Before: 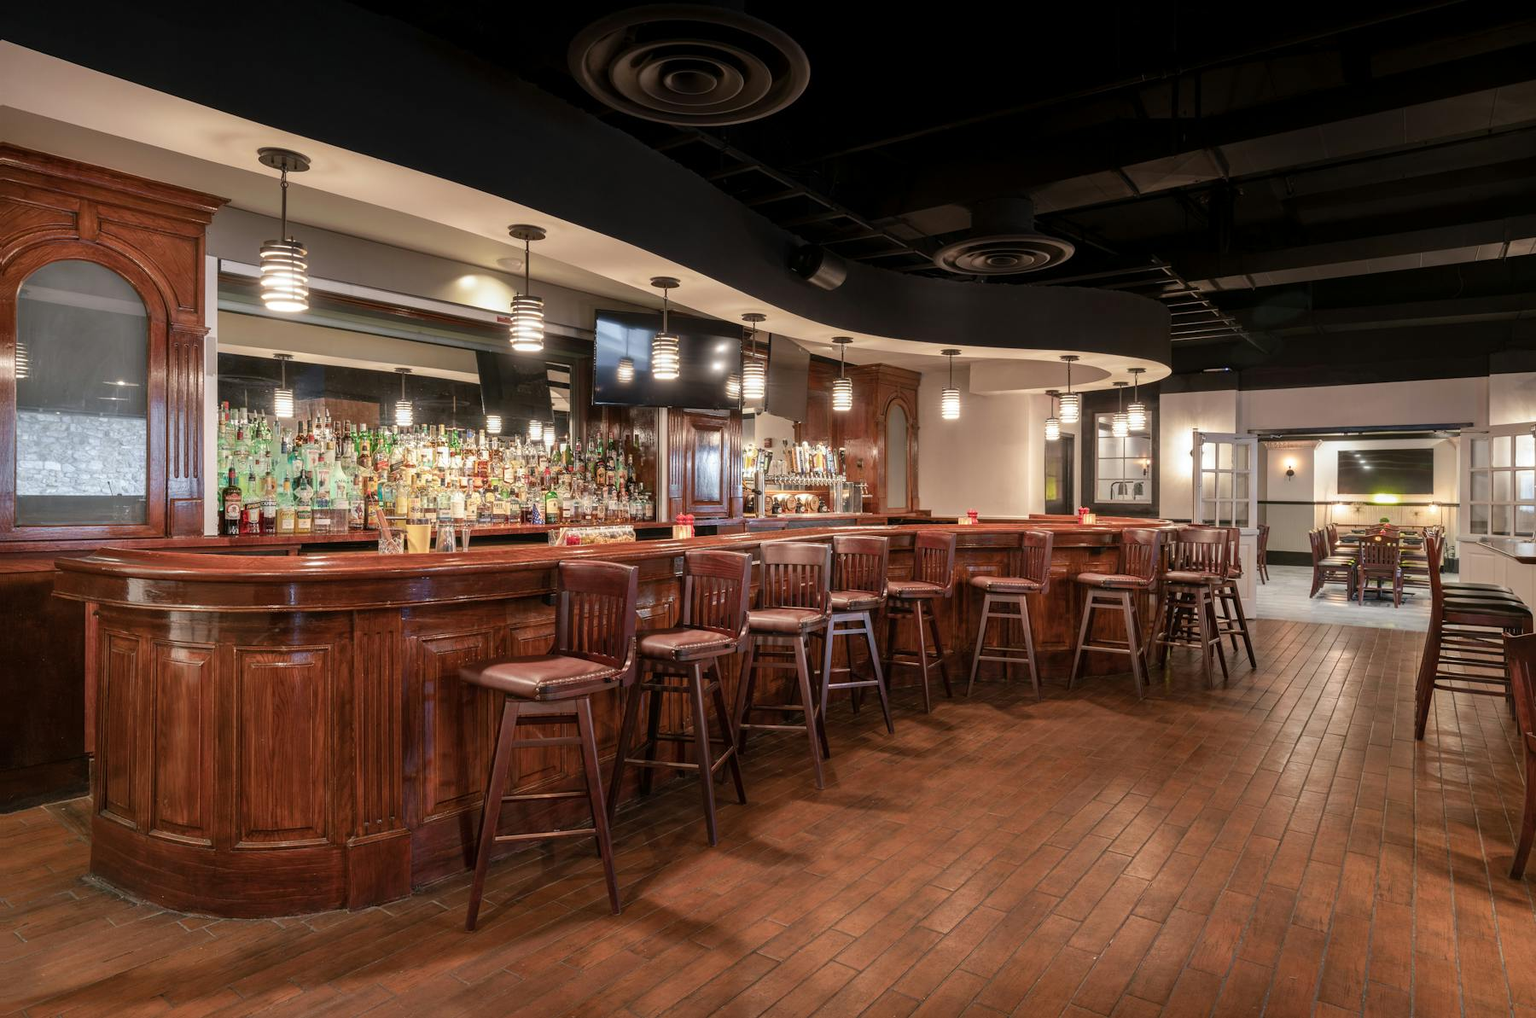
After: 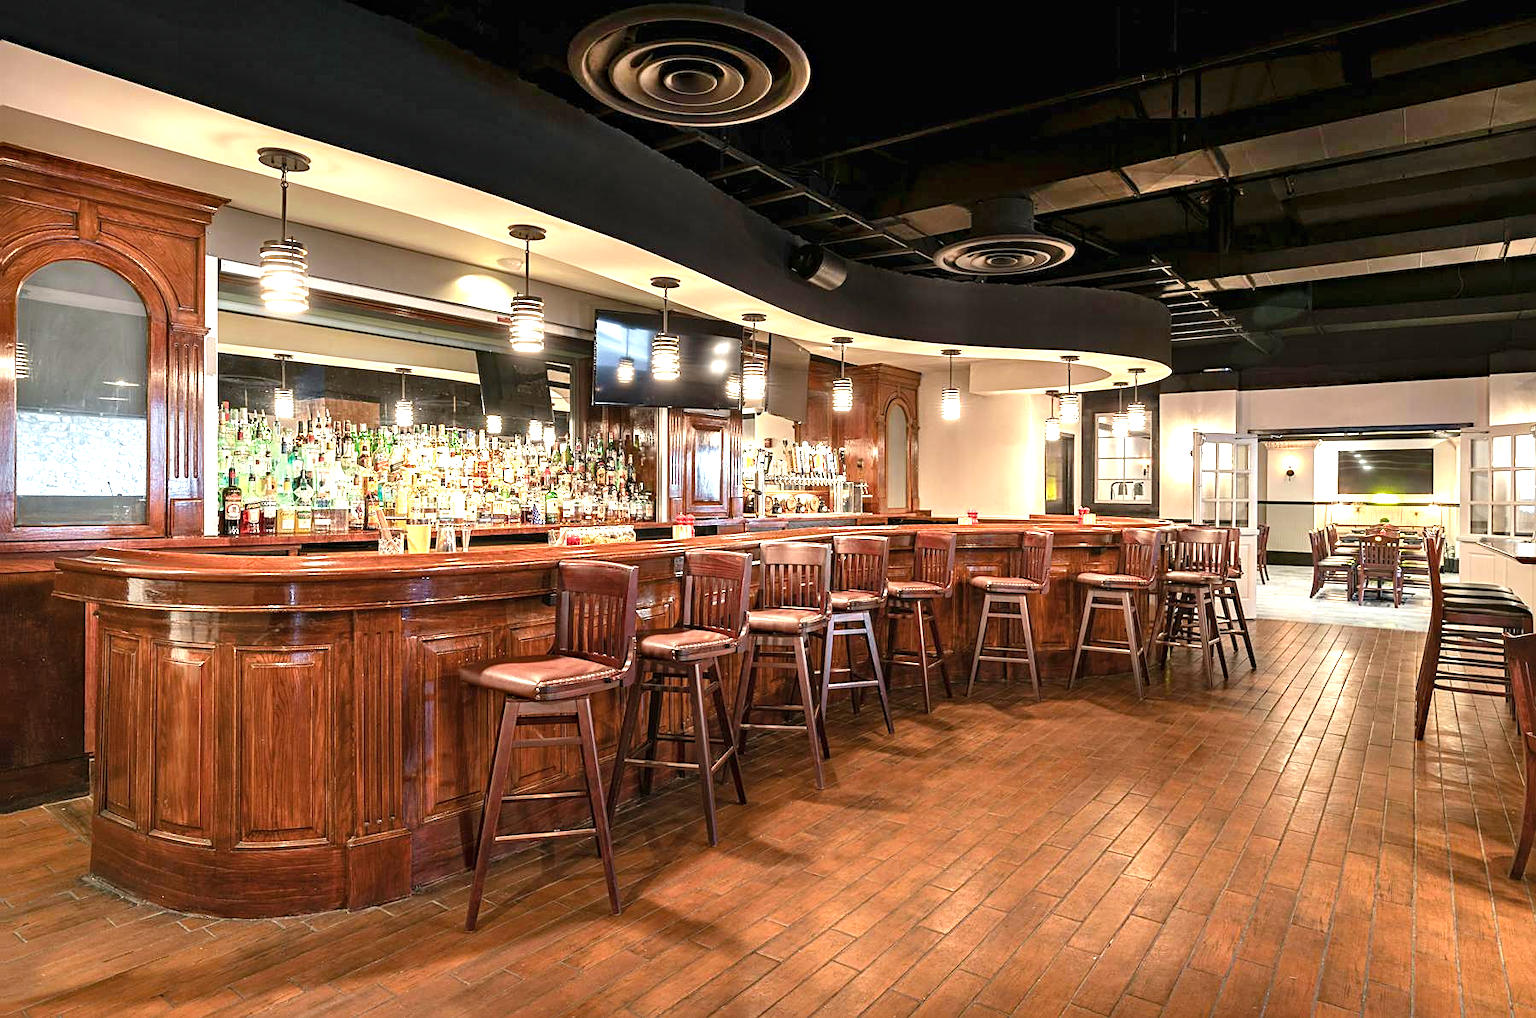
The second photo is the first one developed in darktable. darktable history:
sharpen: radius 1.925
exposure: black level correction 0, exposure 1.001 EV, compensate highlight preservation false
color correction: highlights a* -2.54, highlights b* 2.47
color balance rgb: perceptual saturation grading › global saturation 0.959%, global vibrance 16.072%, saturation formula JzAzBz (2021)
haze removal: compatibility mode true, adaptive false
shadows and highlights: radius 47.65, white point adjustment 6.46, compress 79.59%, soften with gaussian
